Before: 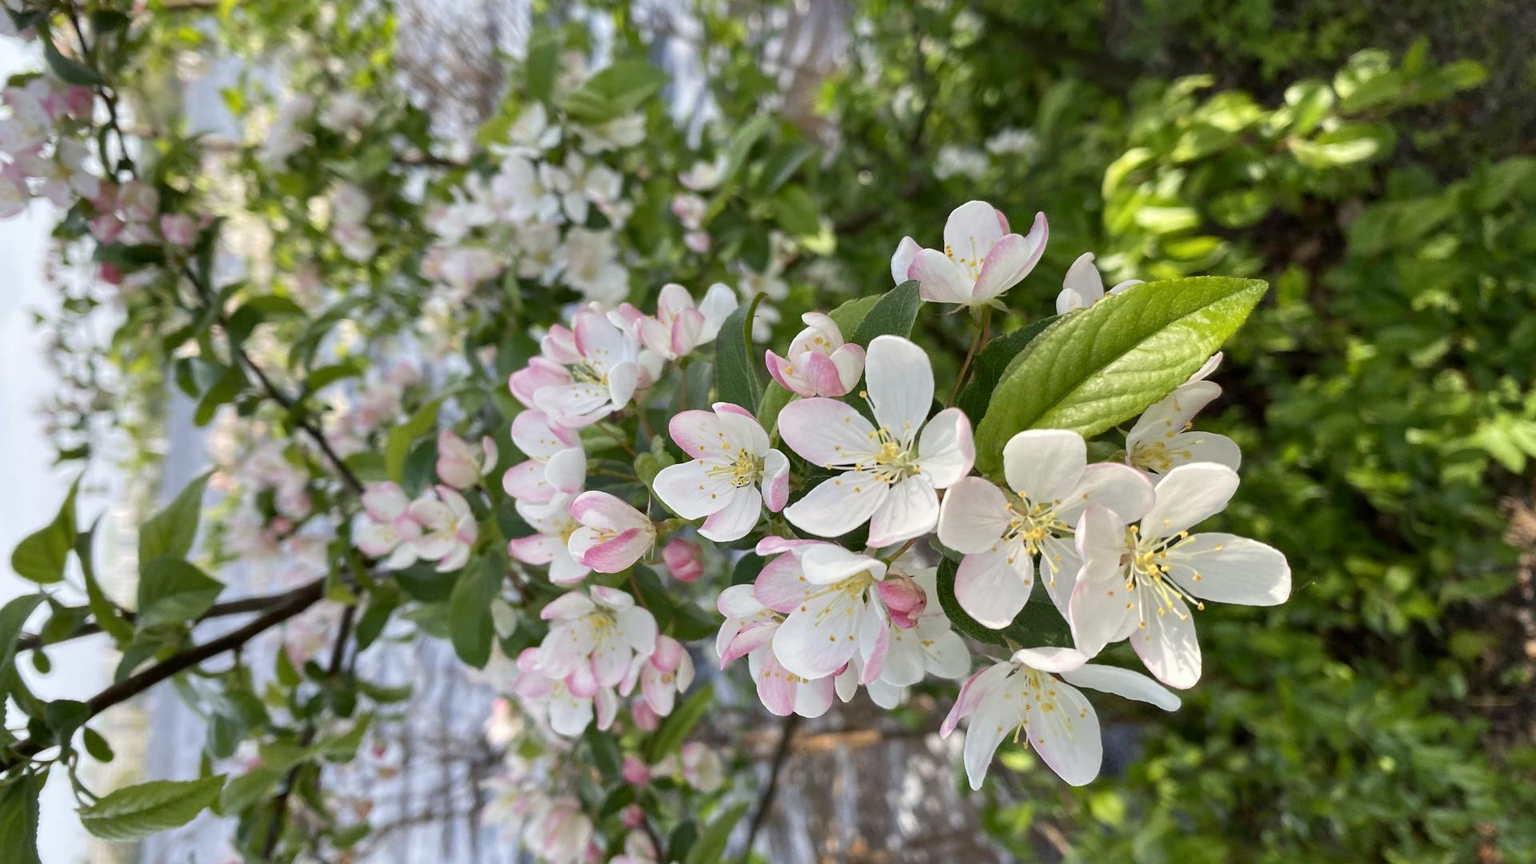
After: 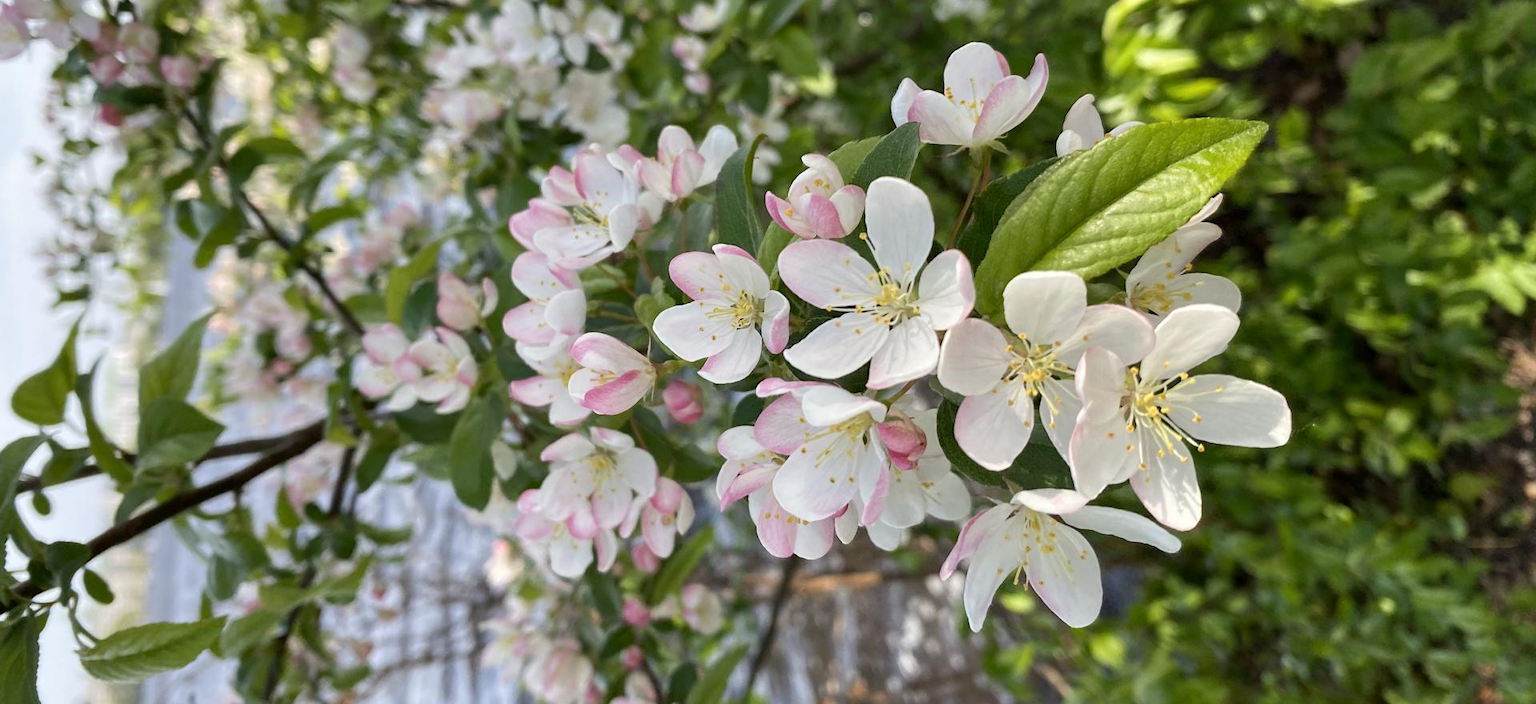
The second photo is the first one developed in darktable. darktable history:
crop and rotate: top 18.355%
